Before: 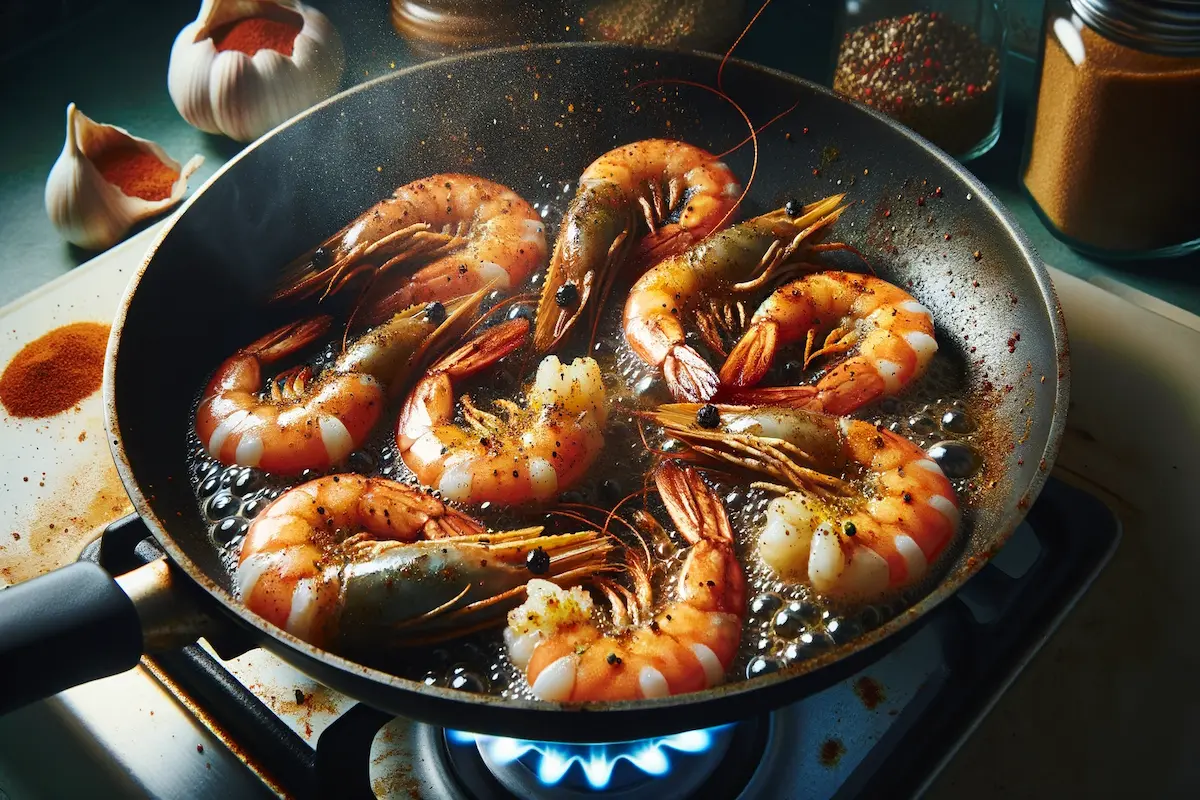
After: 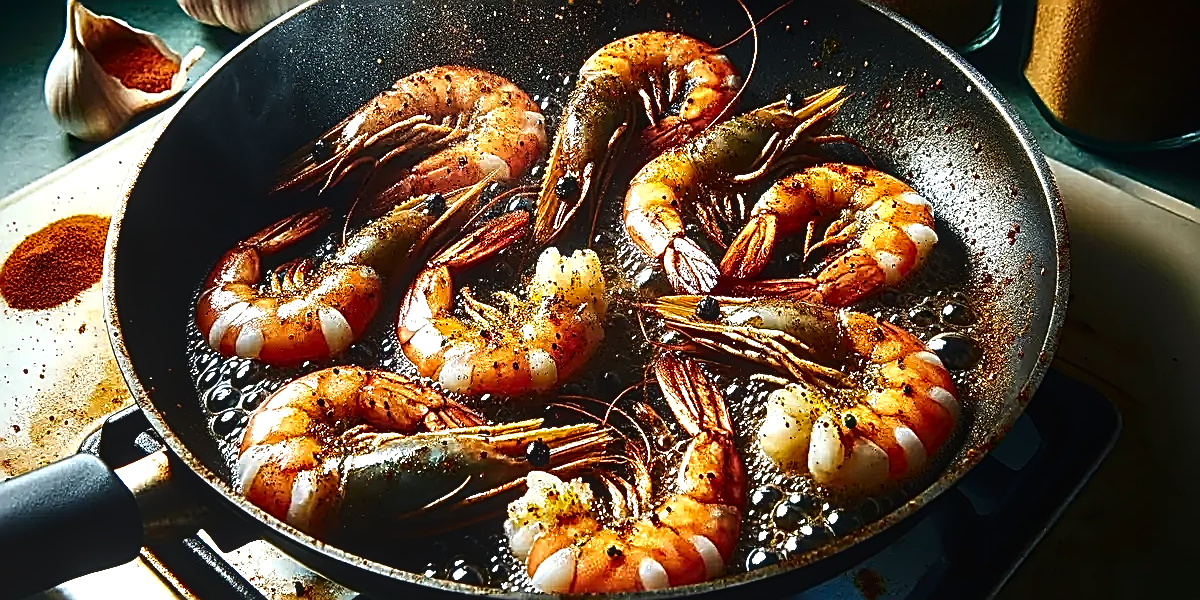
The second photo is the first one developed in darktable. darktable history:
contrast brightness saturation: contrast 0.066, brightness -0.135, saturation 0.055
sharpen: amount 1.869
tone equalizer: -8 EV -0.732 EV, -7 EV -0.7 EV, -6 EV -0.627 EV, -5 EV -0.366 EV, -3 EV 0.385 EV, -2 EV 0.6 EV, -1 EV 0.697 EV, +0 EV 0.771 EV, edges refinement/feathering 500, mask exposure compensation -1.57 EV, preserve details no
local contrast: on, module defaults
crop: top 13.618%, bottom 11.272%
